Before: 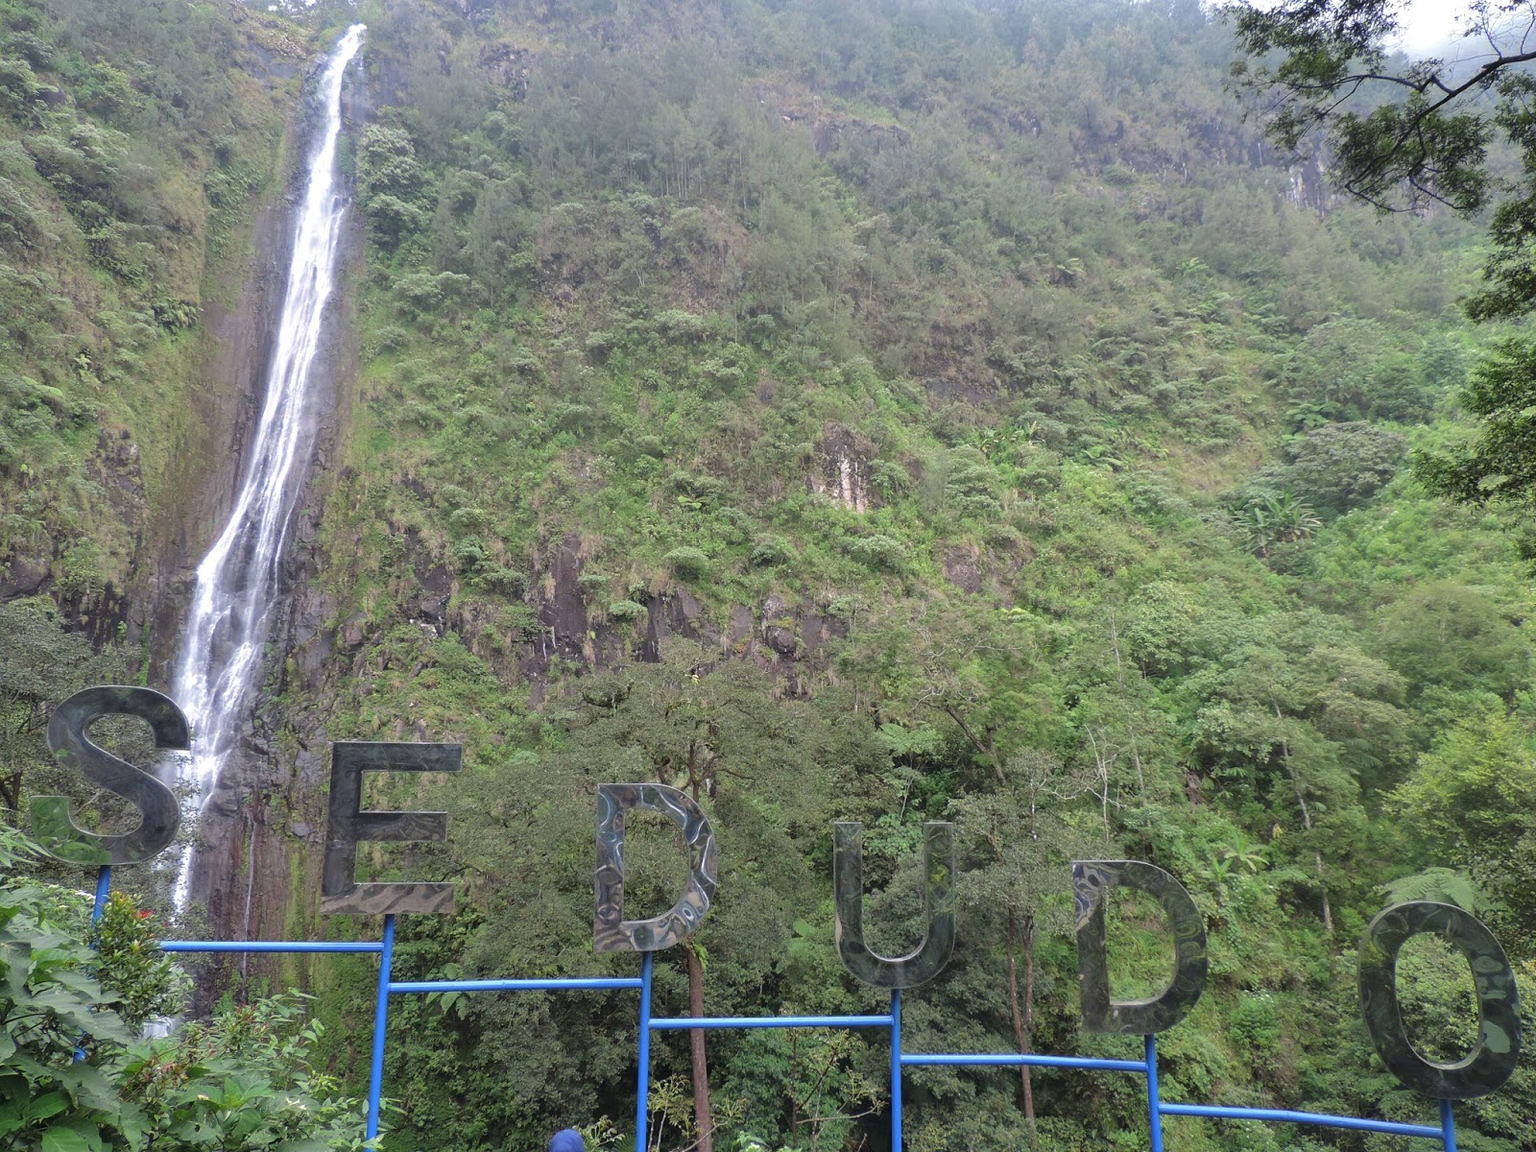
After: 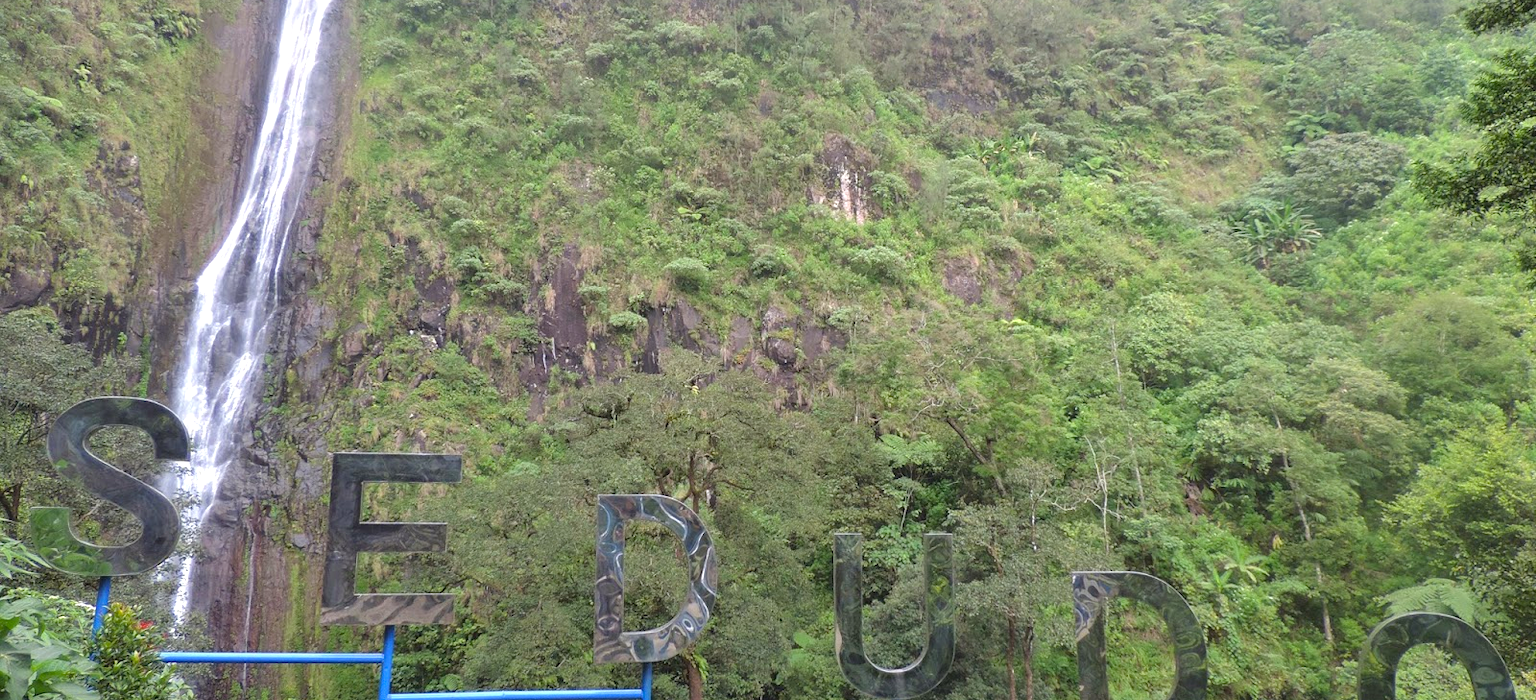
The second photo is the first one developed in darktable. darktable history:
exposure: exposure 0.299 EV, compensate exposure bias true, compensate highlight preservation false
crop and rotate: top 25.099%, bottom 14.006%
color balance rgb: power › chroma 0.241%, power › hue 62.36°, perceptual saturation grading › global saturation -1.682%, perceptual saturation grading › highlights -8.177%, perceptual saturation grading › mid-tones 8.122%, perceptual saturation grading › shadows 4.185%, global vibrance 32.385%
